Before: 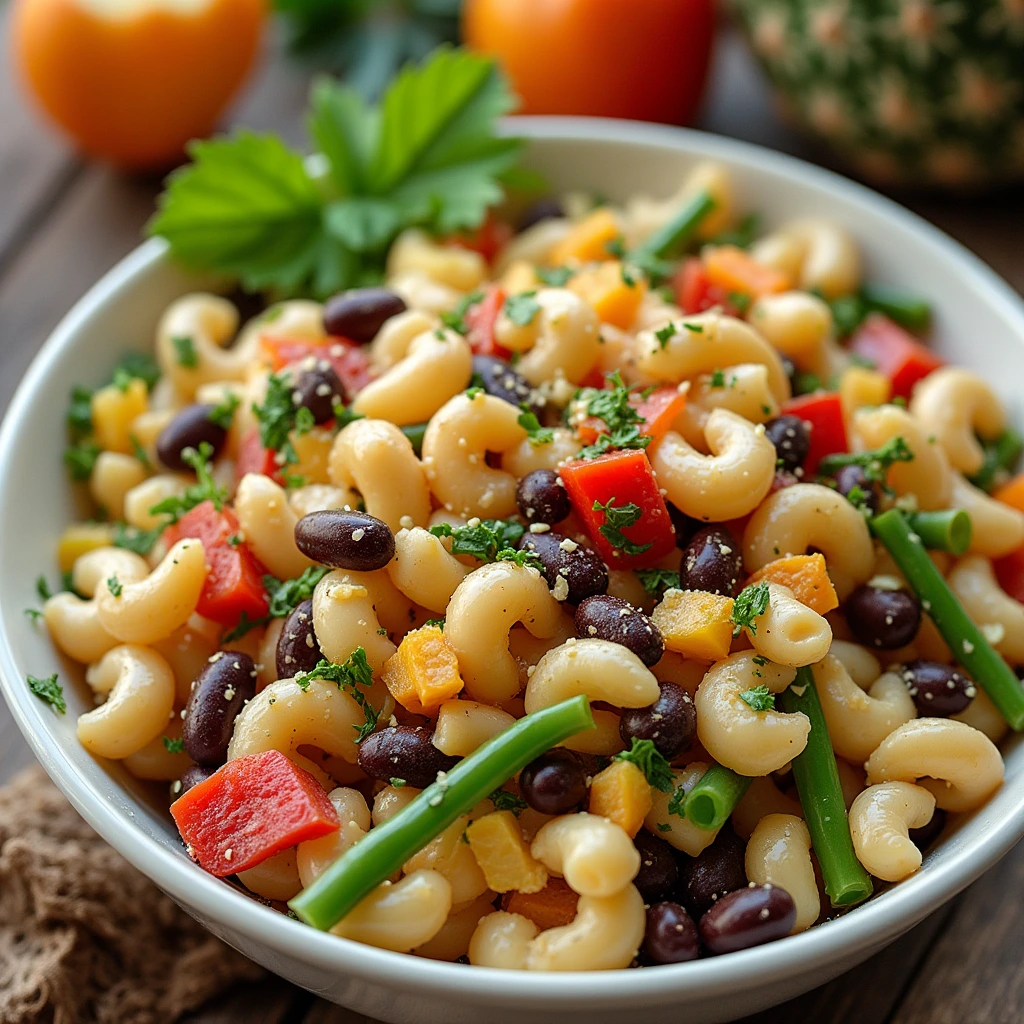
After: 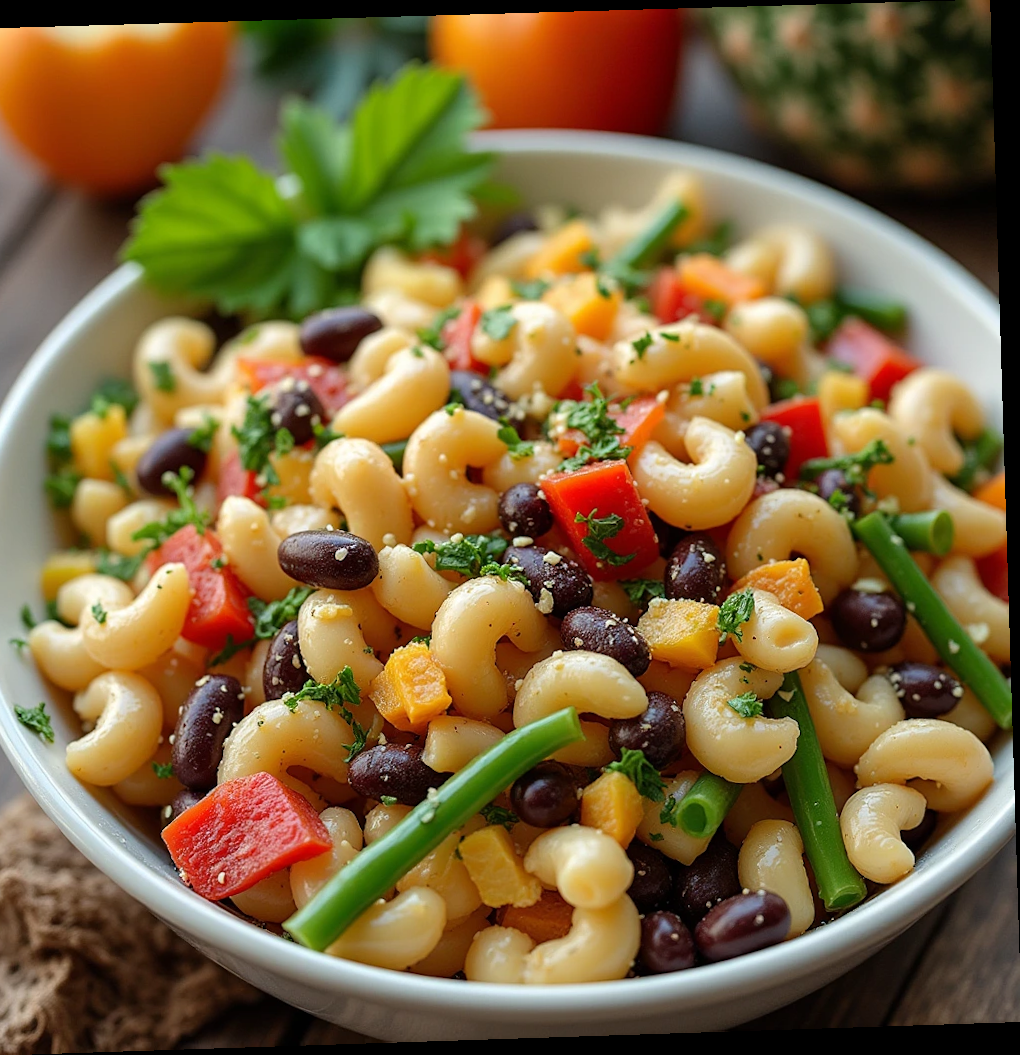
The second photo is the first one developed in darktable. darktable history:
crop and rotate: left 3.238%
rotate and perspective: rotation -1.77°, lens shift (horizontal) 0.004, automatic cropping off
